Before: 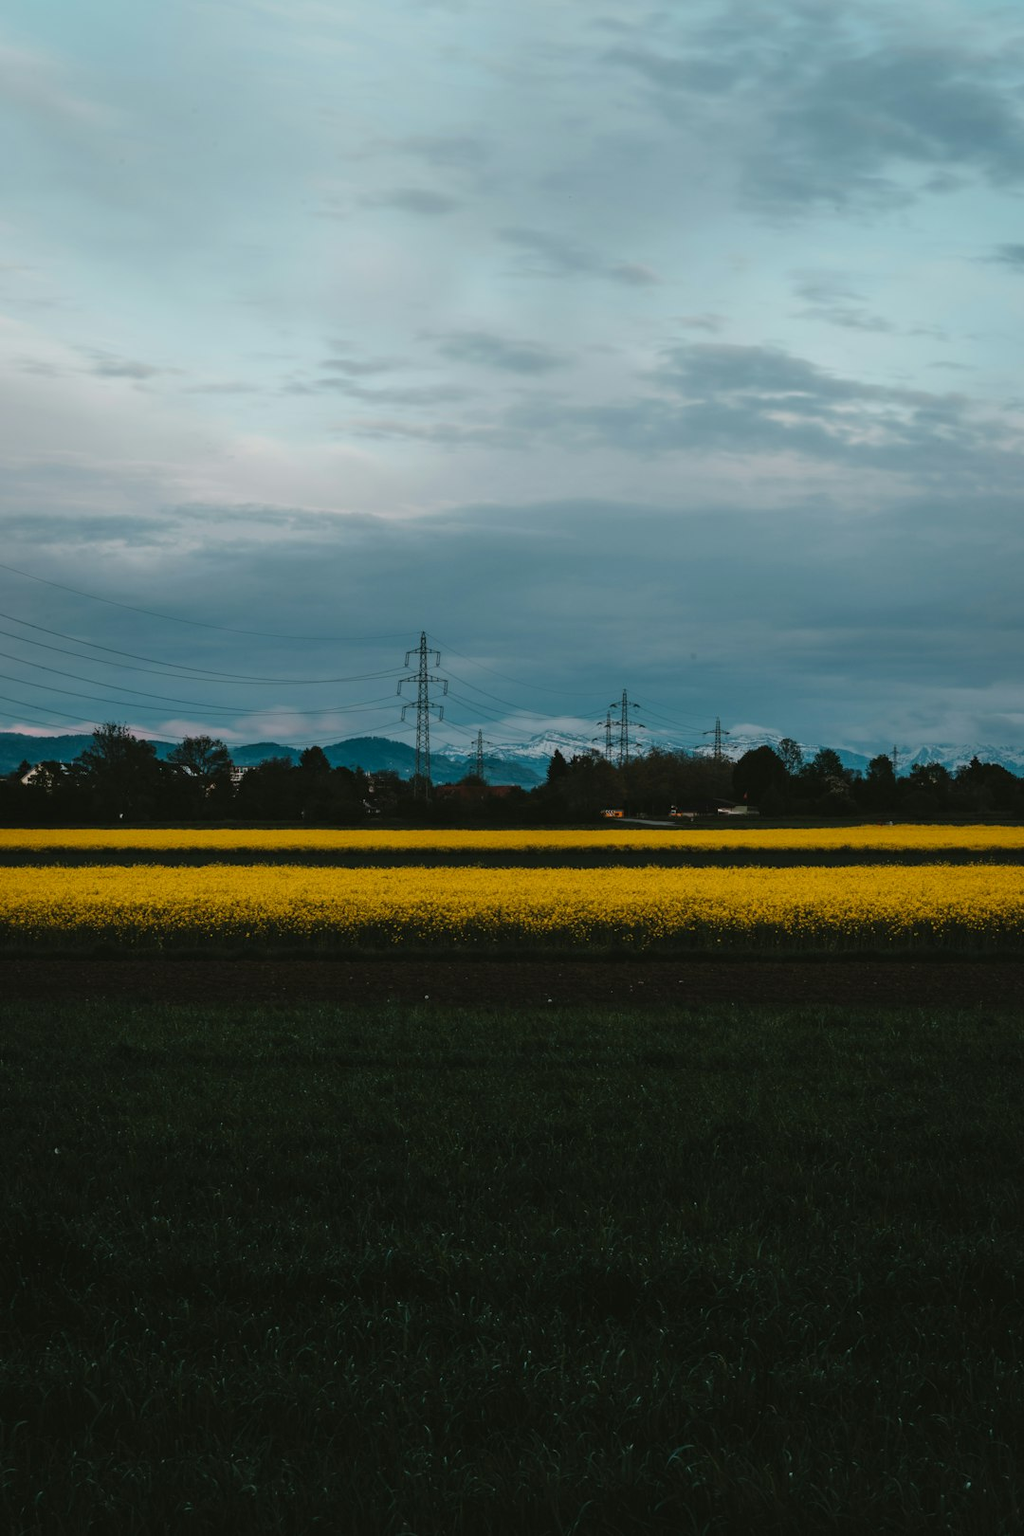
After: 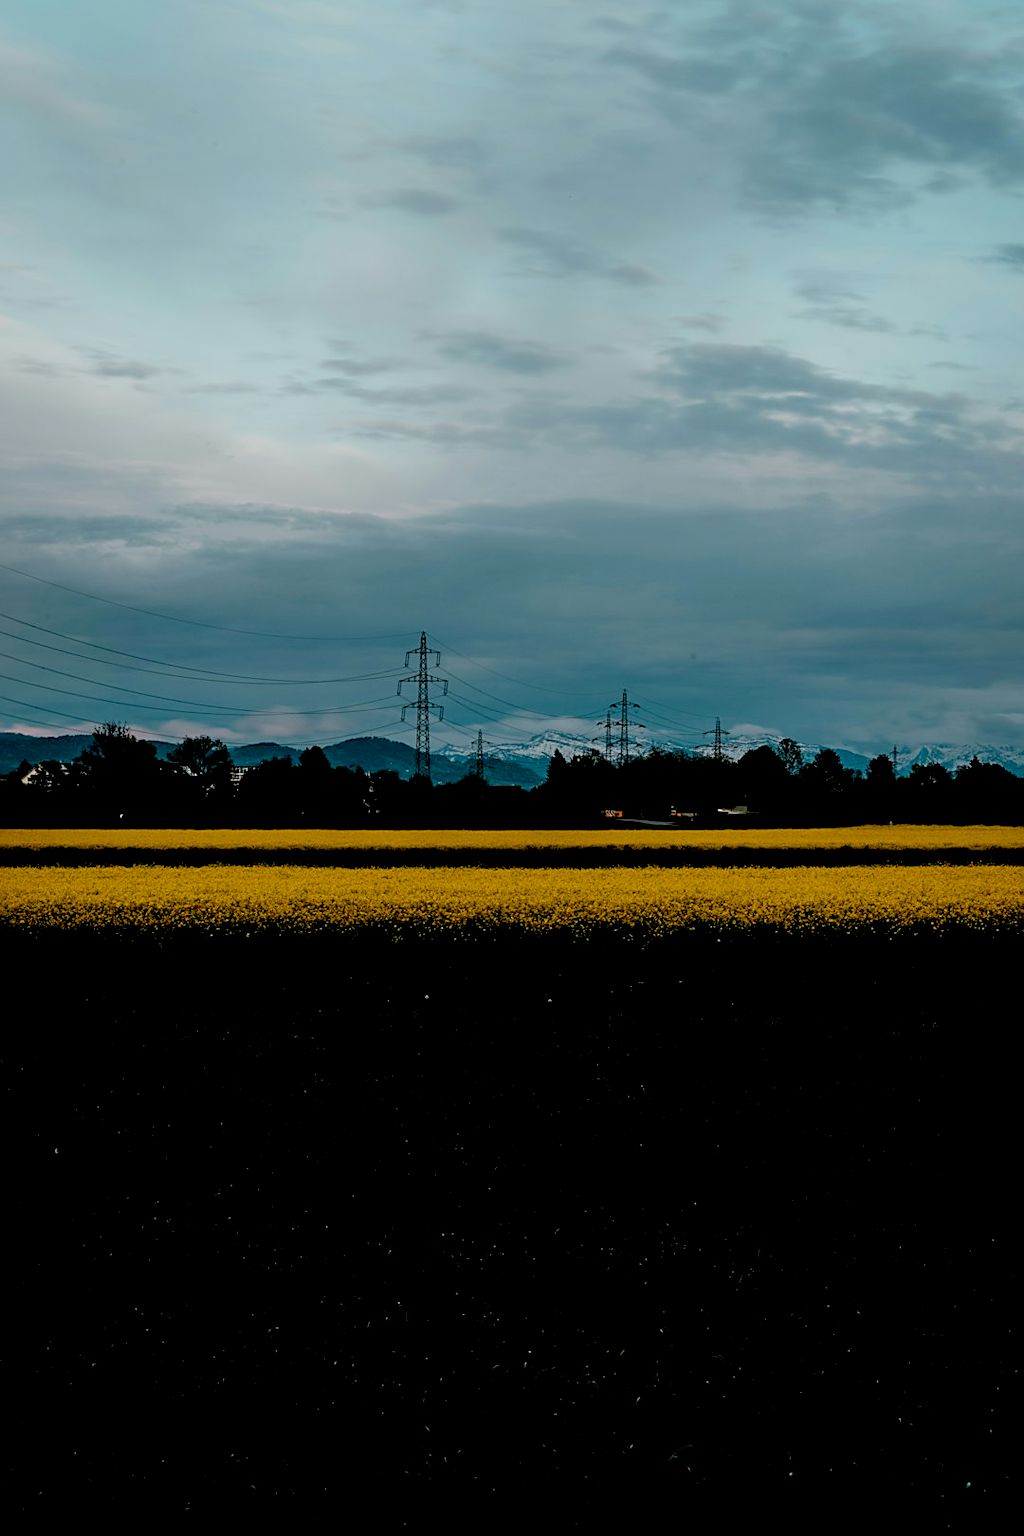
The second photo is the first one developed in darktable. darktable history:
sharpen: on, module defaults
exposure: black level correction 0.028, exposure -0.081 EV, compensate highlight preservation false
